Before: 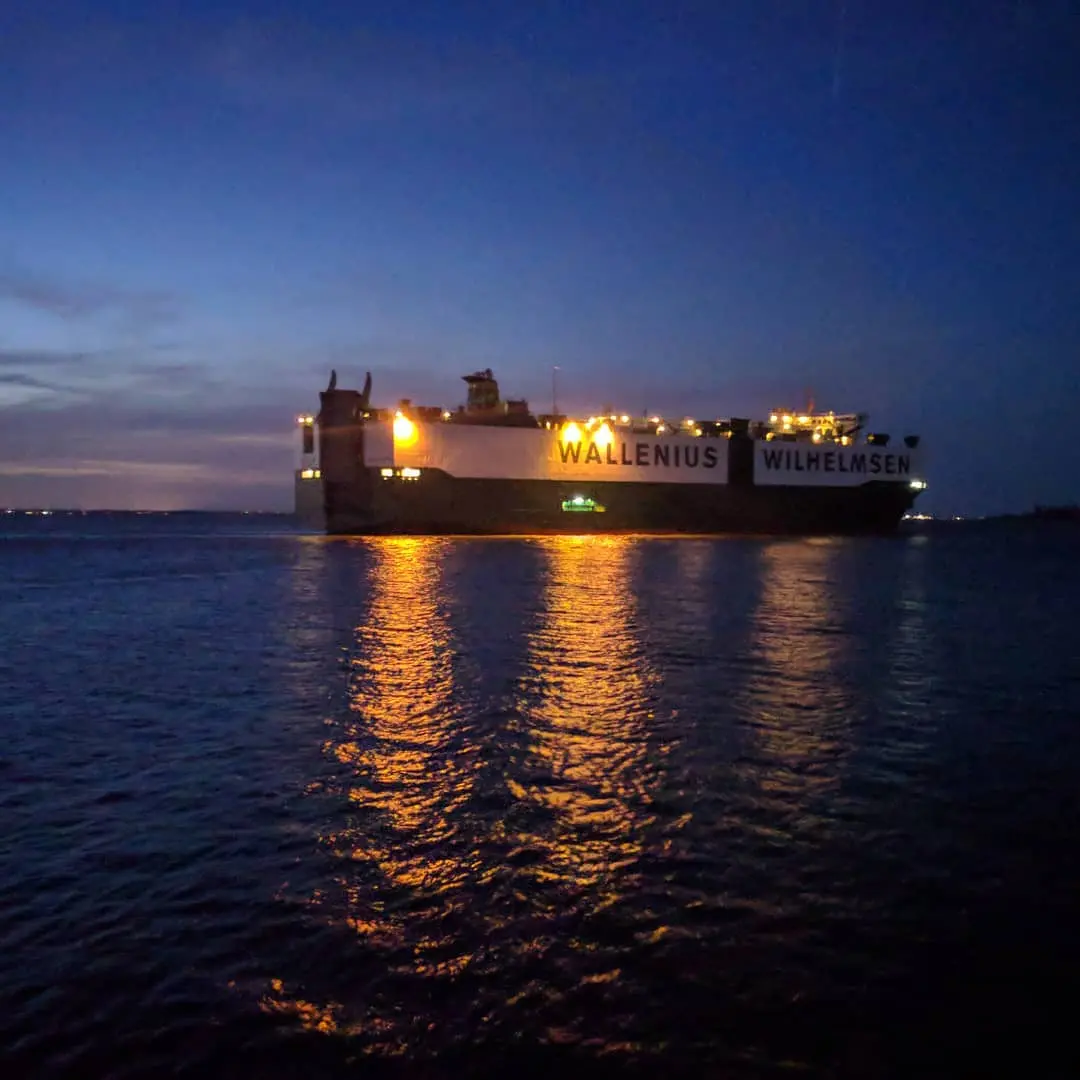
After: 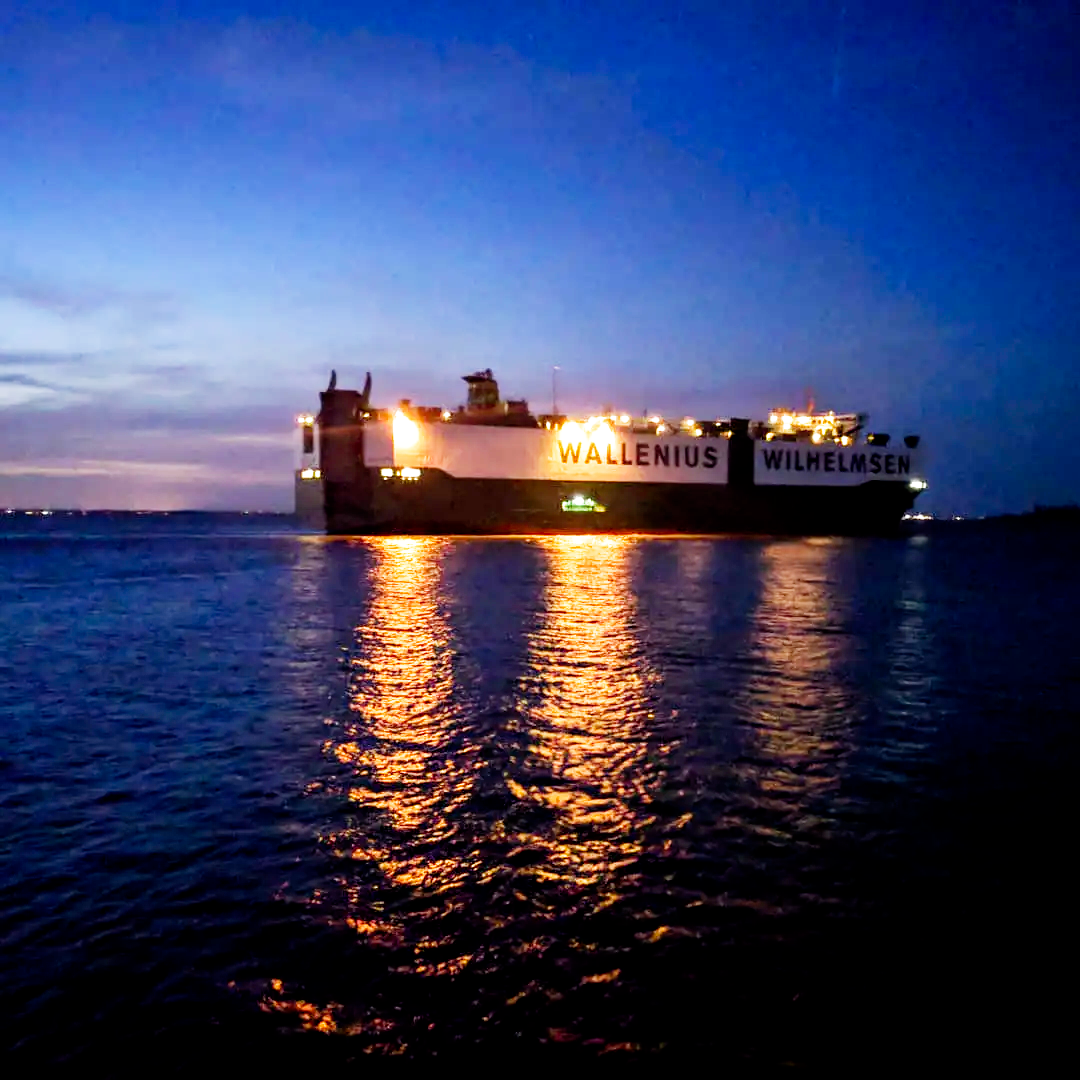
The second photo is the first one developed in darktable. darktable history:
filmic rgb: middle gray luminance 10%, black relative exposure -8.61 EV, white relative exposure 3.3 EV, threshold 6 EV, target black luminance 0%, hardness 5.2, latitude 44.69%, contrast 1.302, highlights saturation mix 5%, shadows ↔ highlights balance 24.64%, add noise in highlights 0, preserve chrominance no, color science v3 (2019), use custom middle-gray values true, iterations of high-quality reconstruction 0, contrast in highlights soft, enable highlight reconstruction true
exposure: exposure 0.217 EV, compensate highlight preservation false
